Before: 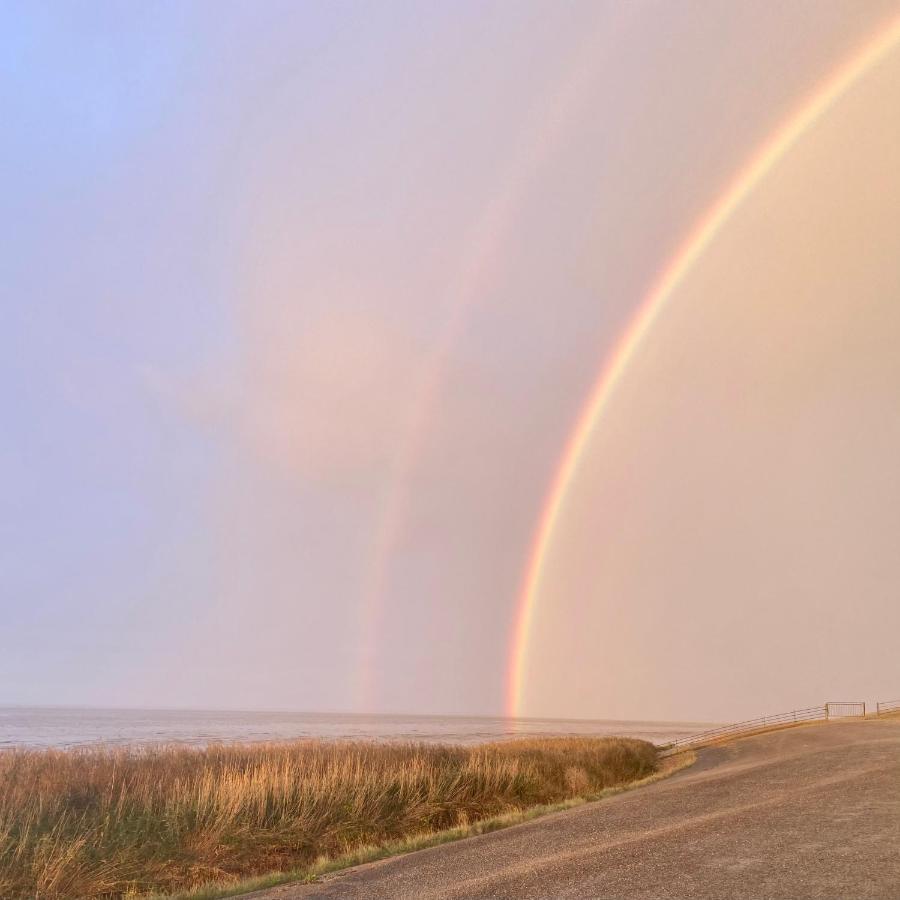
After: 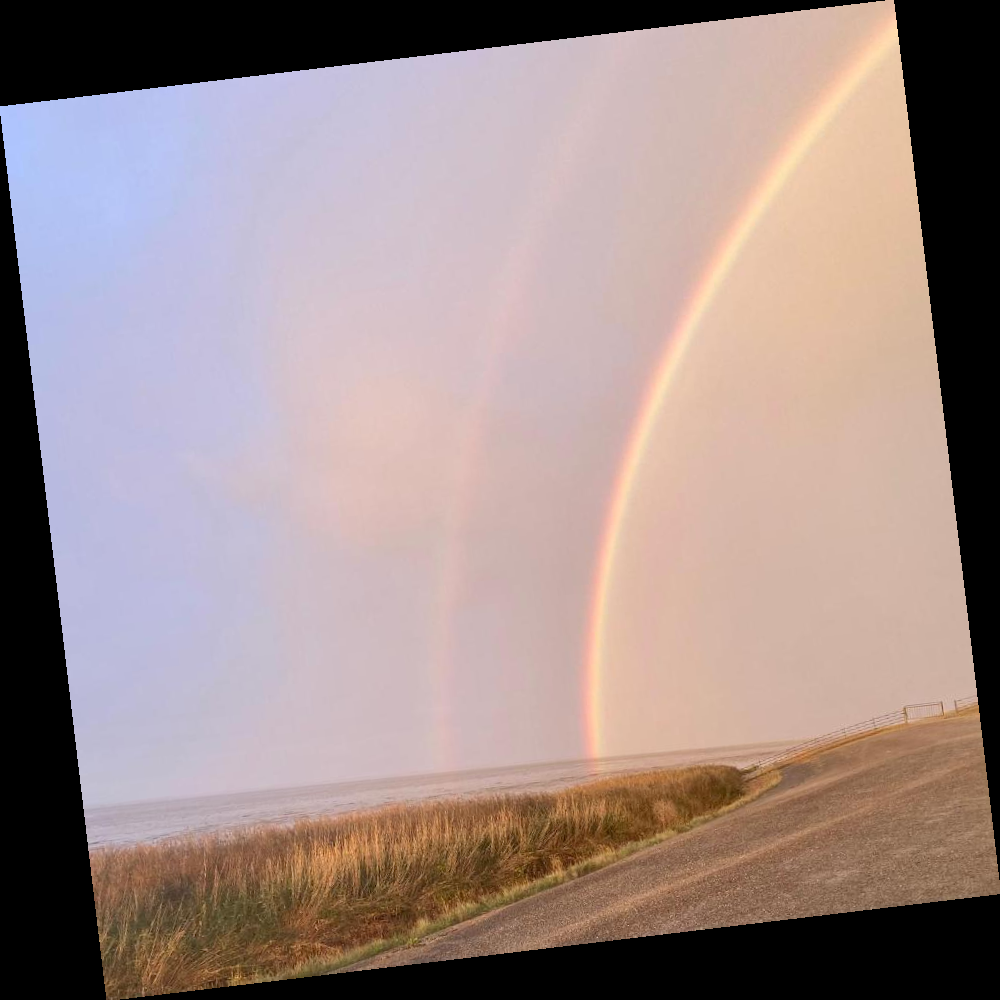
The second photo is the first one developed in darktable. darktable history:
rotate and perspective: rotation -6.83°, automatic cropping off
